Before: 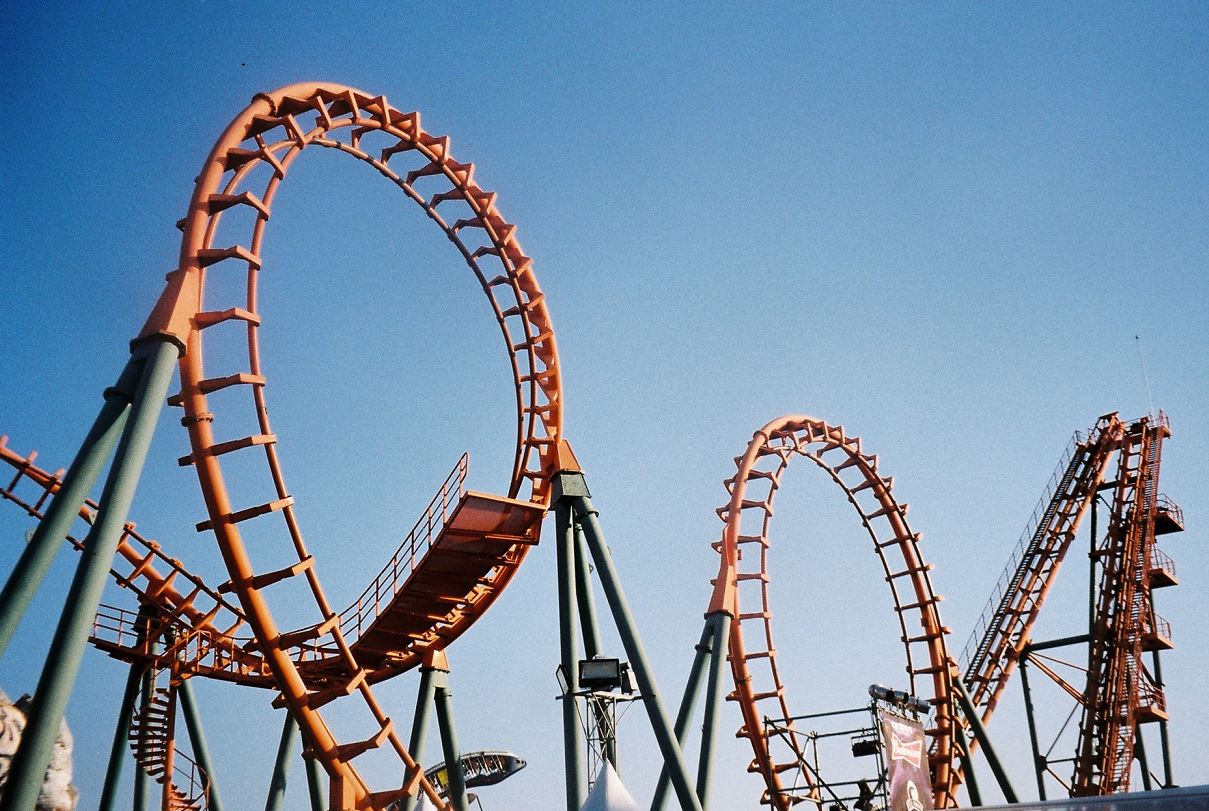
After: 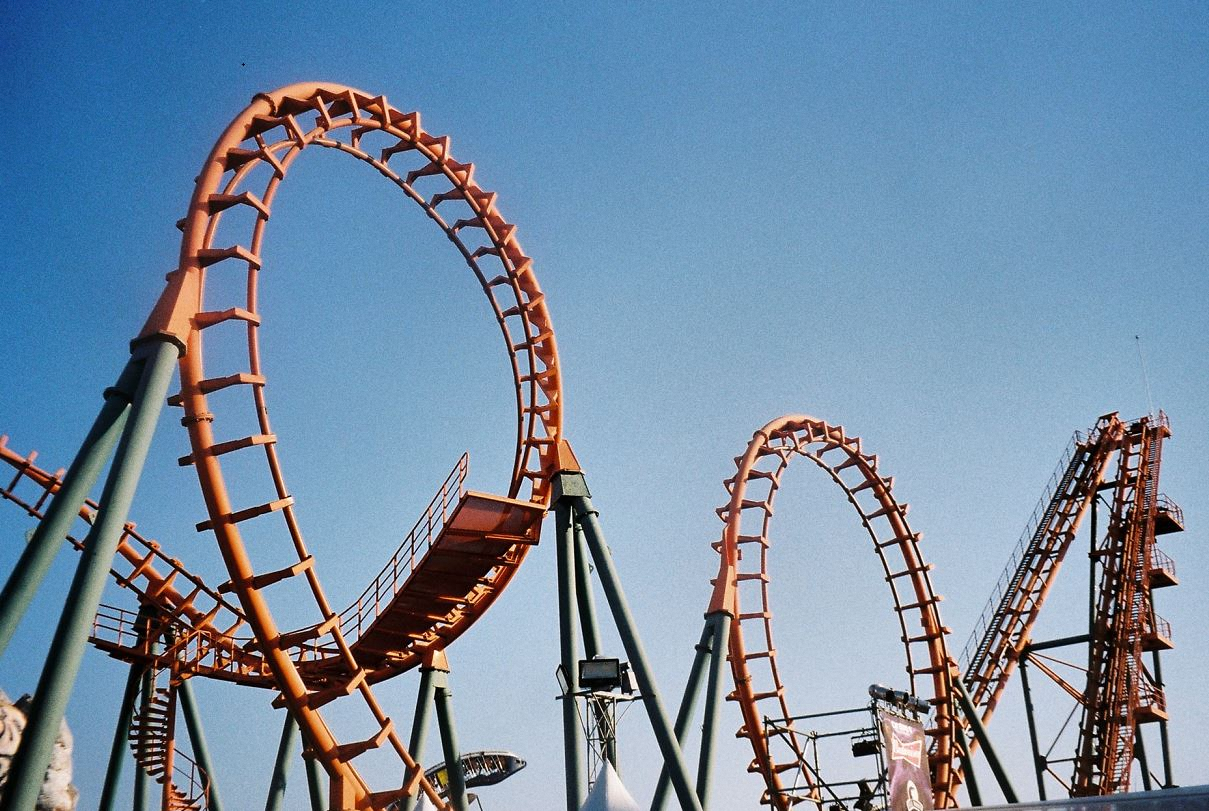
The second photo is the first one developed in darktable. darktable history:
grain: coarseness 14.57 ISO, strength 8.8%
shadows and highlights: soften with gaussian
